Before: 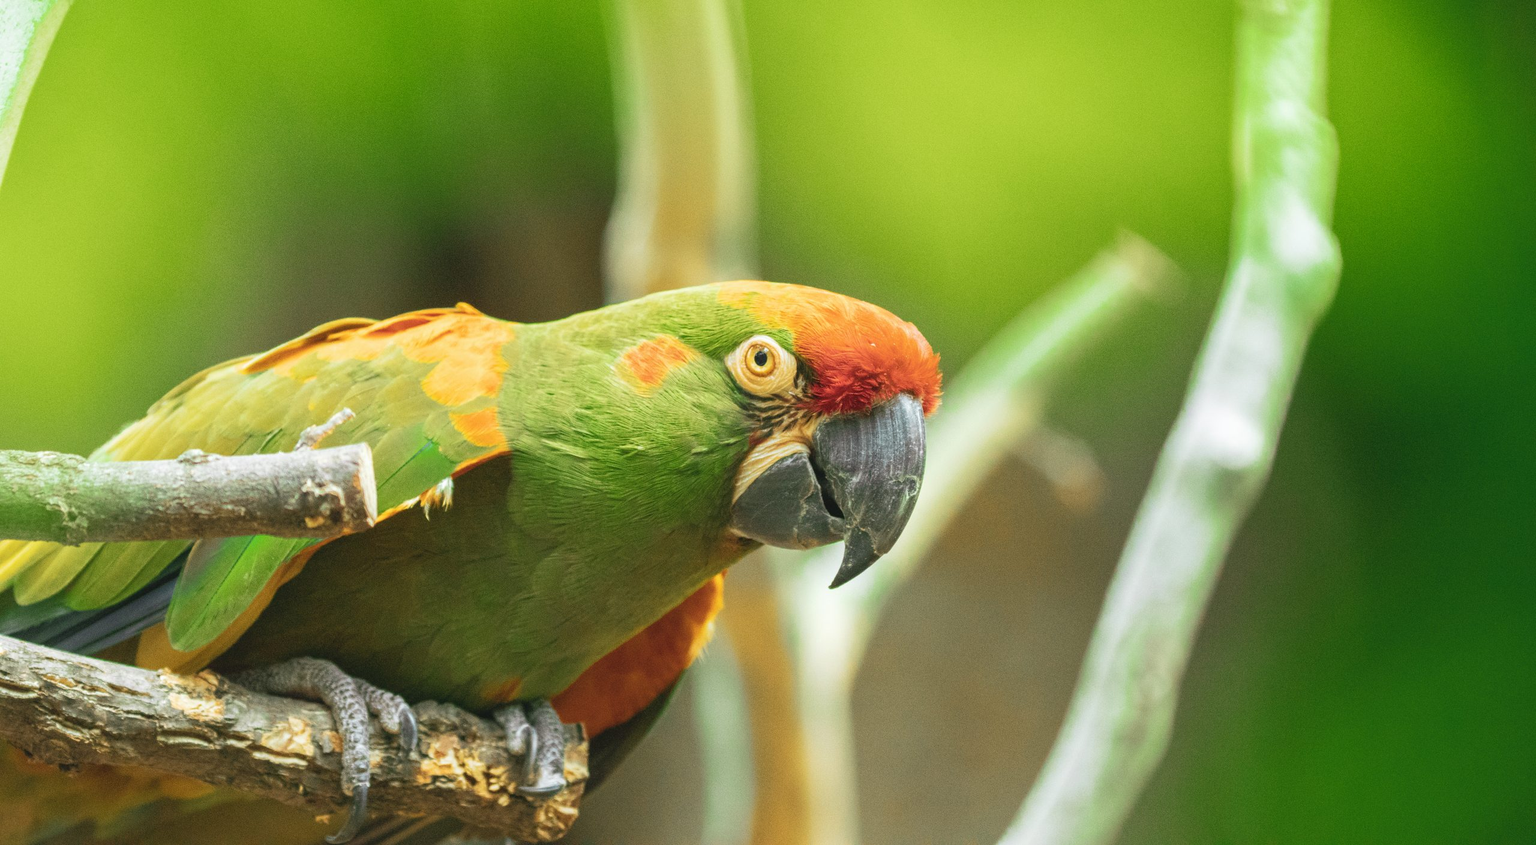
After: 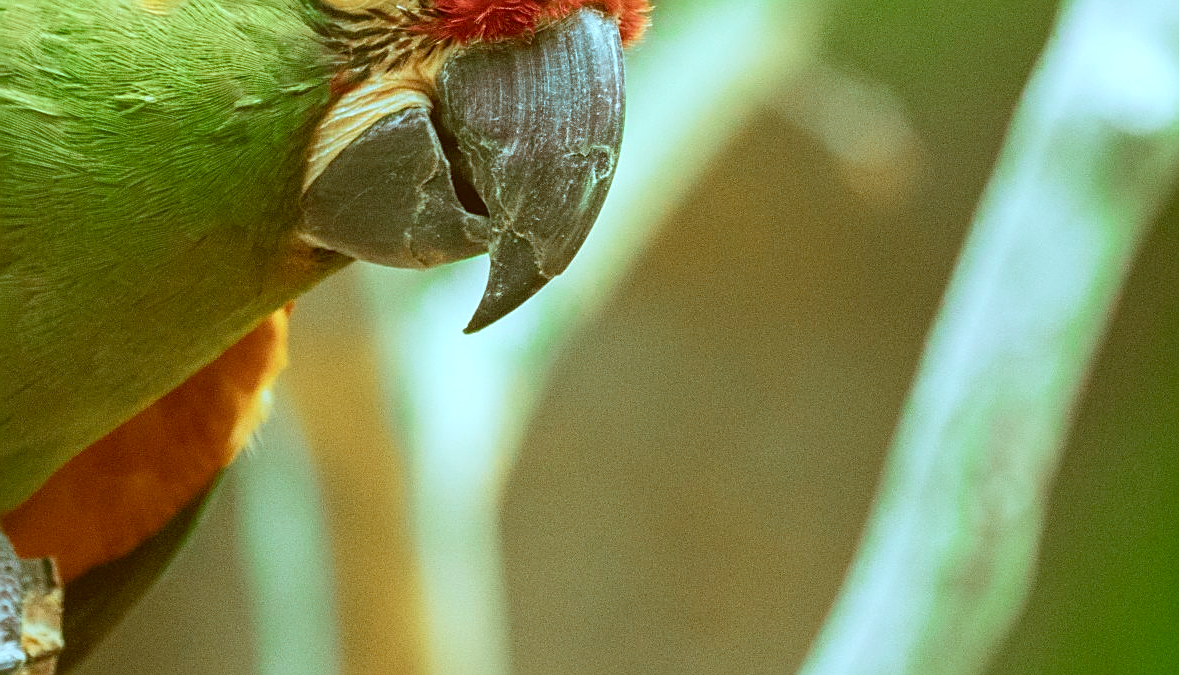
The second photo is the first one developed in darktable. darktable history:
sharpen: amount 0.488
crop: left 35.875%, top 46.021%, right 18.061%, bottom 6.013%
velvia: strength 10.32%
color correction: highlights a* -14.19, highlights b* -16, shadows a* 10.68, shadows b* 29.64
